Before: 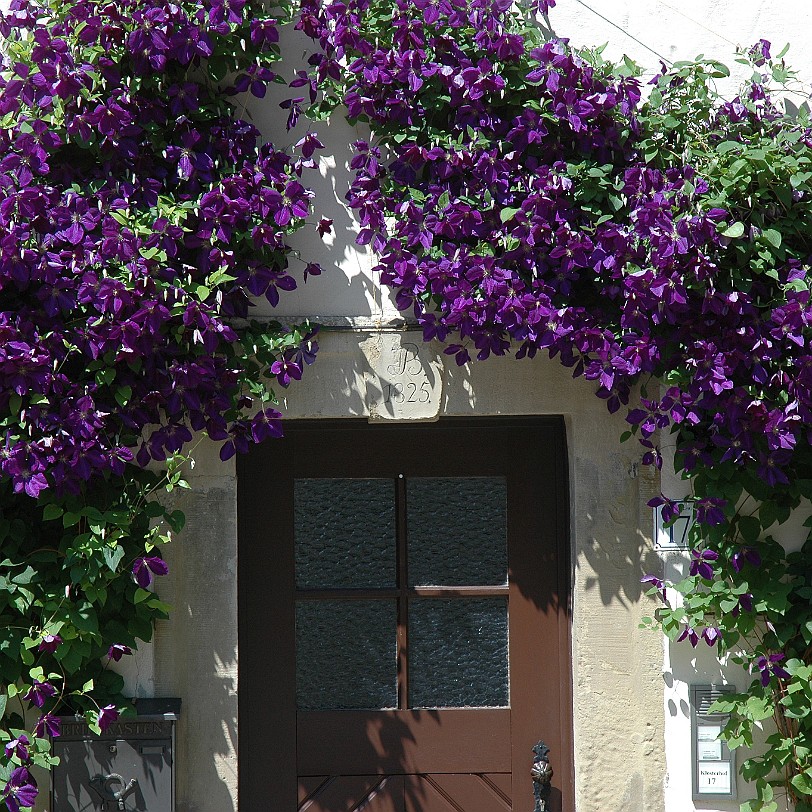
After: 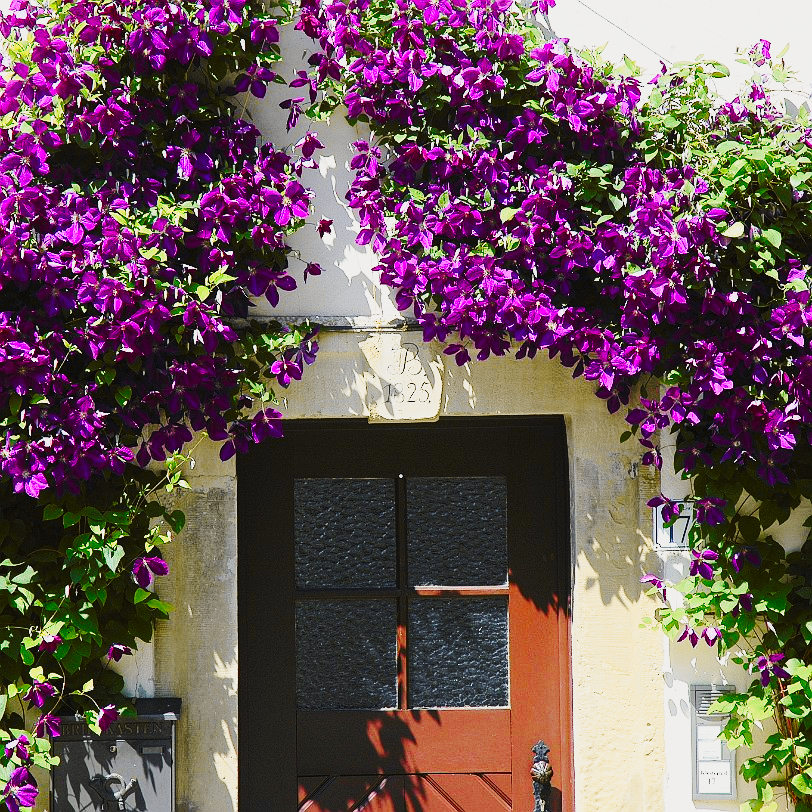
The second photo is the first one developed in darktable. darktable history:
contrast brightness saturation: contrast 0.09, saturation 0.28
tone curve: curves: ch0 [(0, 0.017) (0.239, 0.277) (0.508, 0.593) (0.826, 0.855) (1, 0.945)]; ch1 [(0, 0) (0.401, 0.42) (0.442, 0.47) (0.492, 0.498) (0.511, 0.504) (0.555, 0.586) (0.681, 0.739) (1, 1)]; ch2 [(0, 0) (0.411, 0.433) (0.5, 0.504) (0.545, 0.574) (1, 1)], color space Lab, independent channels, preserve colors none
base curve: curves: ch0 [(0, 0) (0.032, 0.037) (0.105, 0.228) (0.435, 0.76) (0.856, 0.983) (1, 1)], preserve colors none
